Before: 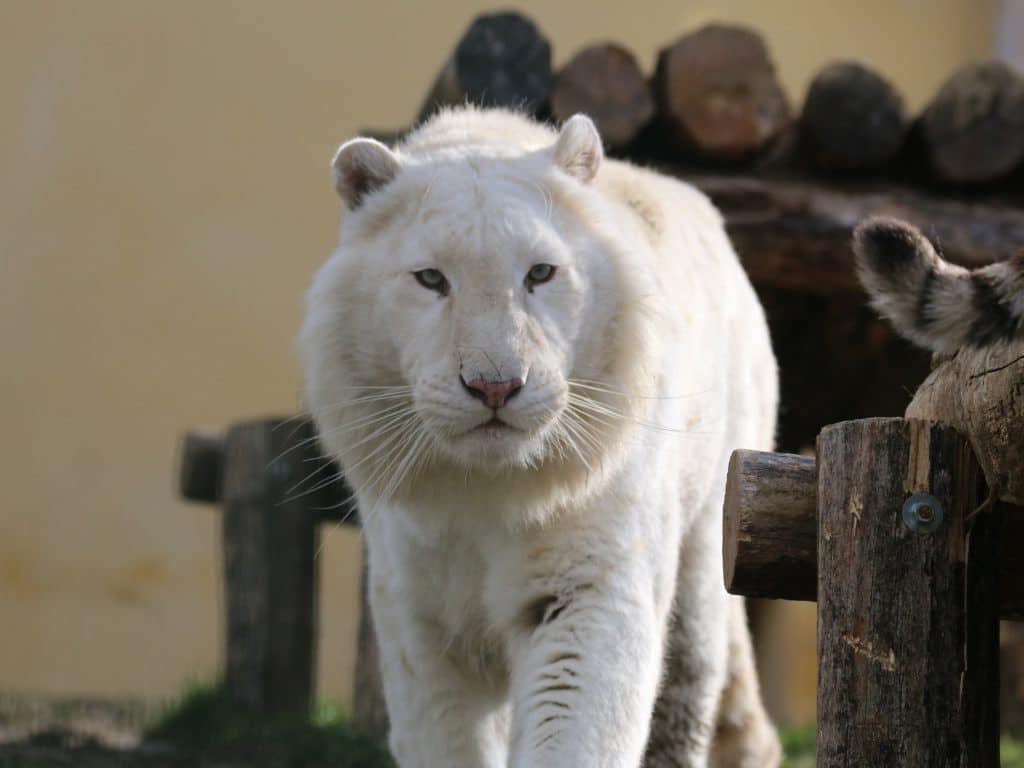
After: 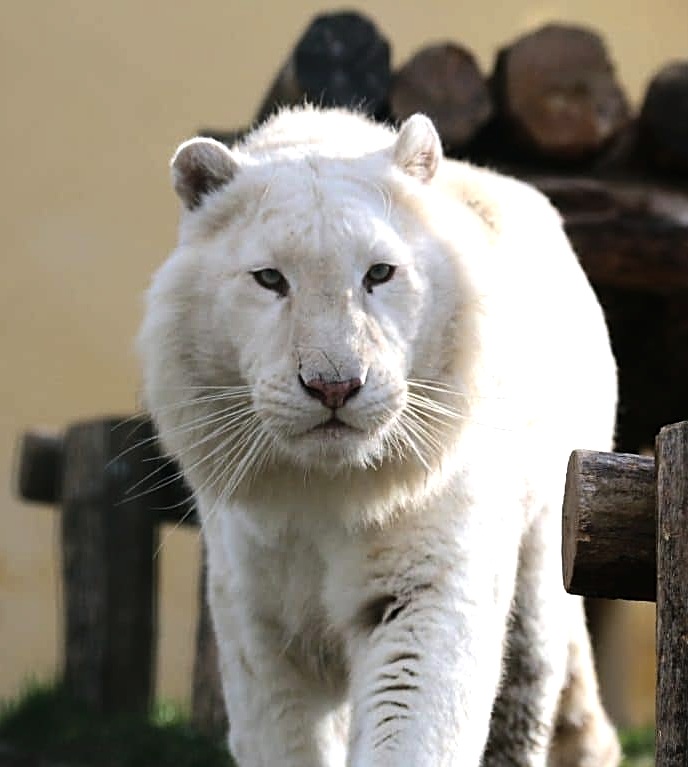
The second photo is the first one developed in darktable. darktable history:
sharpen: on, module defaults
tone equalizer: -8 EV -0.741 EV, -7 EV -0.696 EV, -6 EV -0.633 EV, -5 EV -0.366 EV, -3 EV 0.366 EV, -2 EV 0.6 EV, -1 EV 0.684 EV, +0 EV 0.773 EV, edges refinement/feathering 500, mask exposure compensation -1.57 EV, preserve details no
crop and rotate: left 15.745%, right 17.067%
